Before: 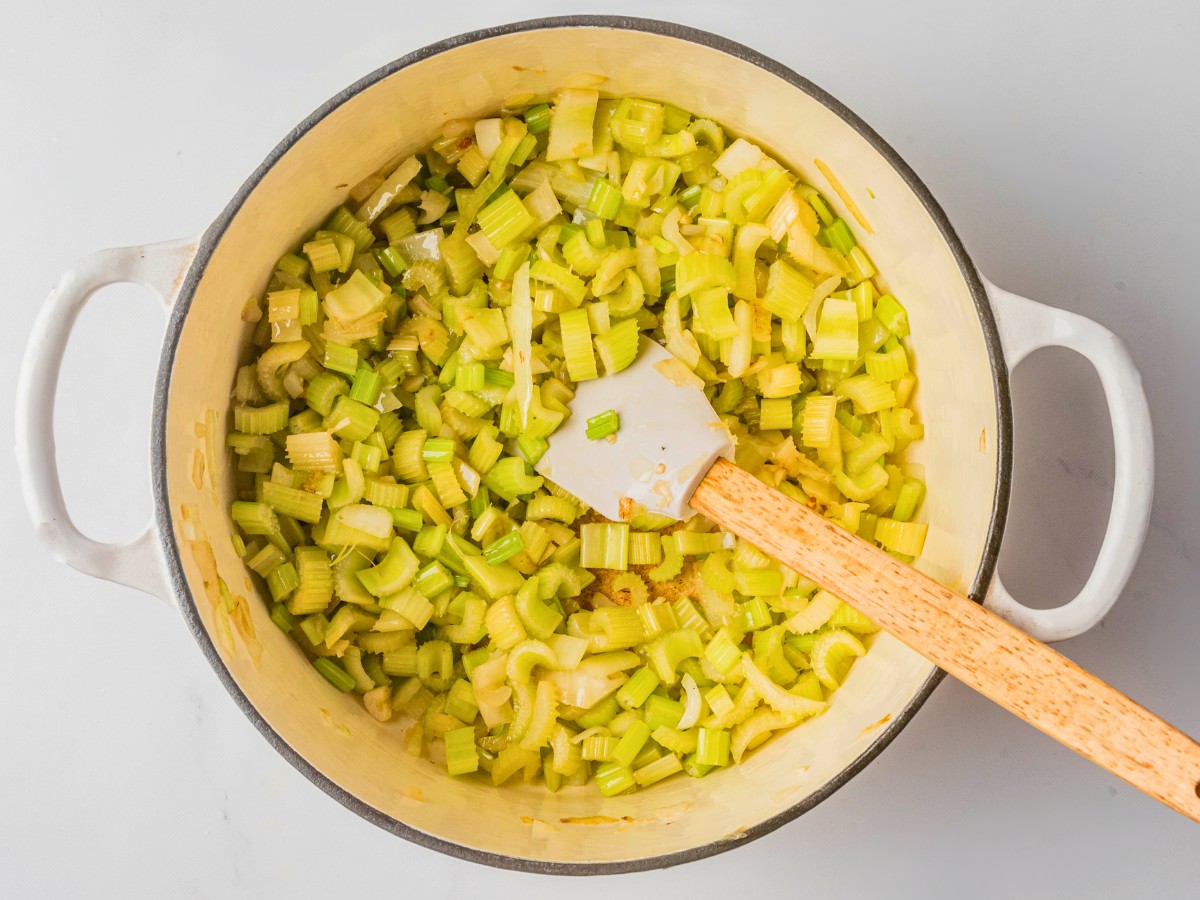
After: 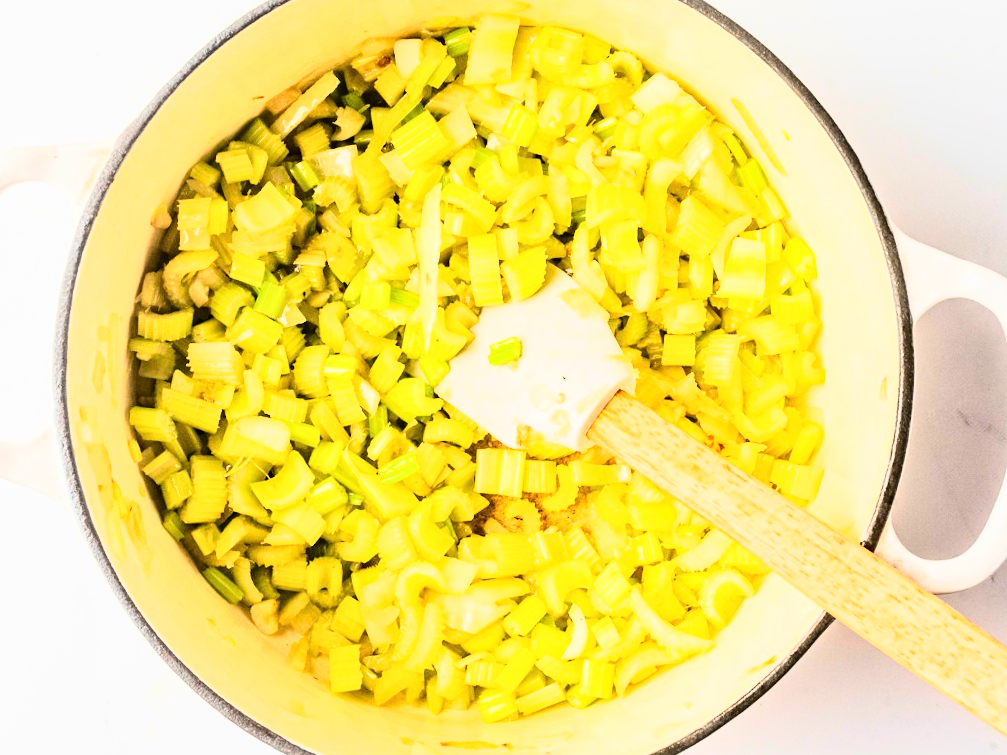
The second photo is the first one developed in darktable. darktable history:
rgb curve: curves: ch0 [(0, 0) (0.21, 0.15) (0.24, 0.21) (0.5, 0.75) (0.75, 0.96) (0.89, 0.99) (1, 1)]; ch1 [(0, 0.02) (0.21, 0.13) (0.25, 0.2) (0.5, 0.67) (0.75, 0.9) (0.89, 0.97) (1, 1)]; ch2 [(0, 0.02) (0.21, 0.13) (0.25, 0.2) (0.5, 0.67) (0.75, 0.9) (0.89, 0.97) (1, 1)], compensate middle gray true
crop and rotate: angle -3.27°, left 5.211%, top 5.211%, right 4.607%, bottom 4.607%
